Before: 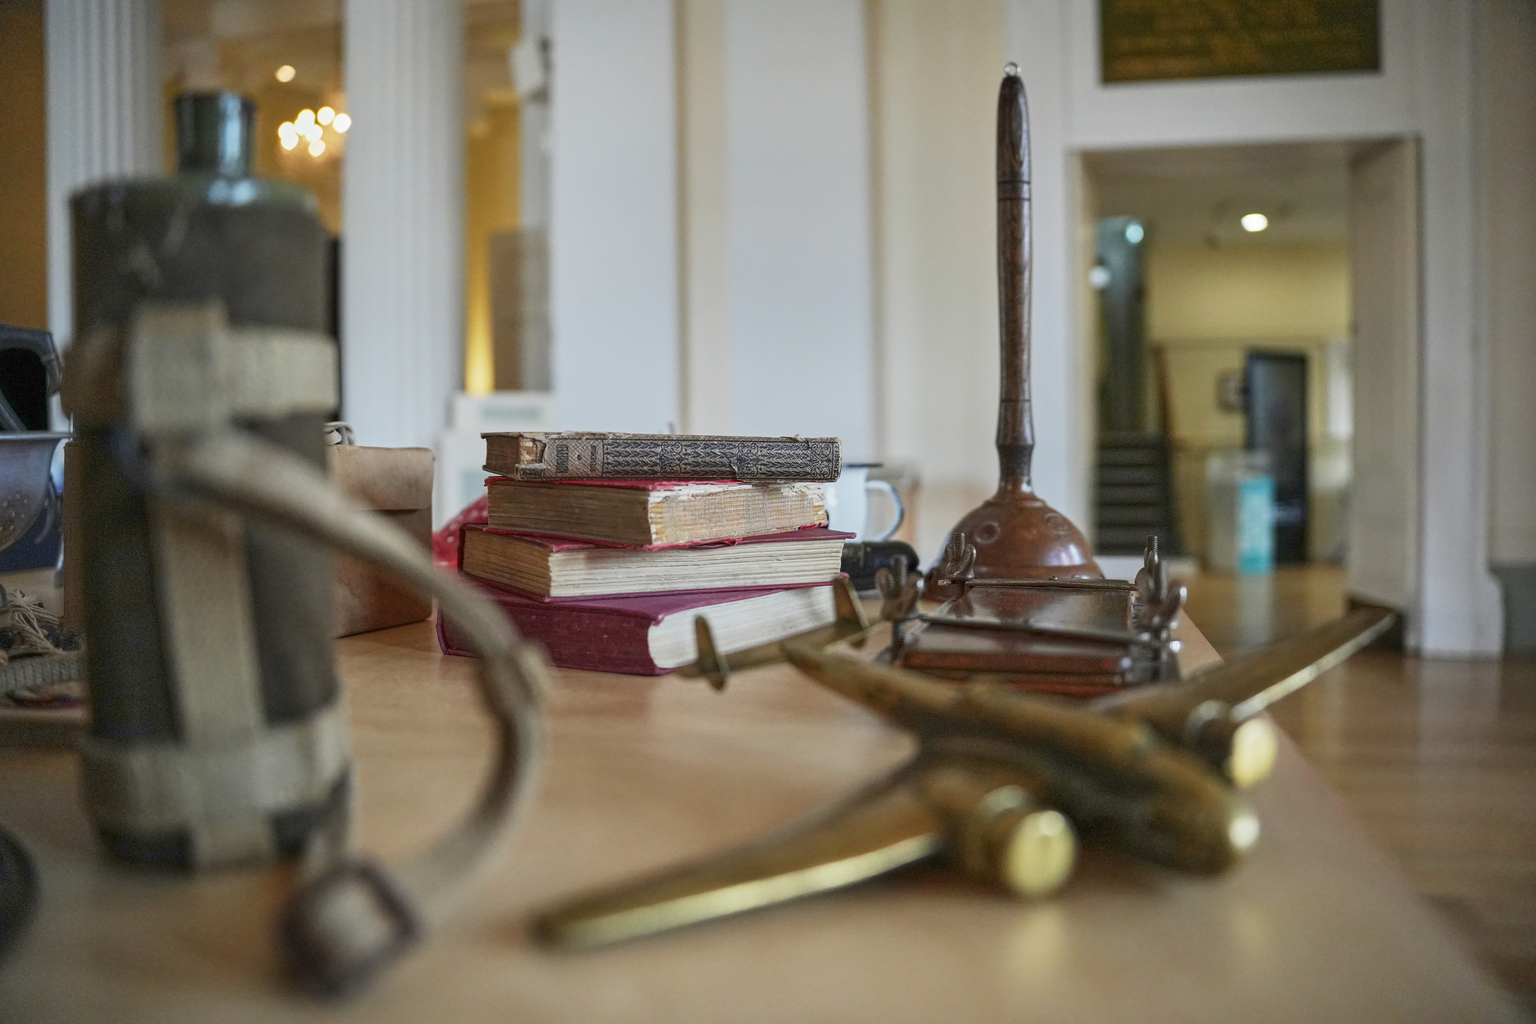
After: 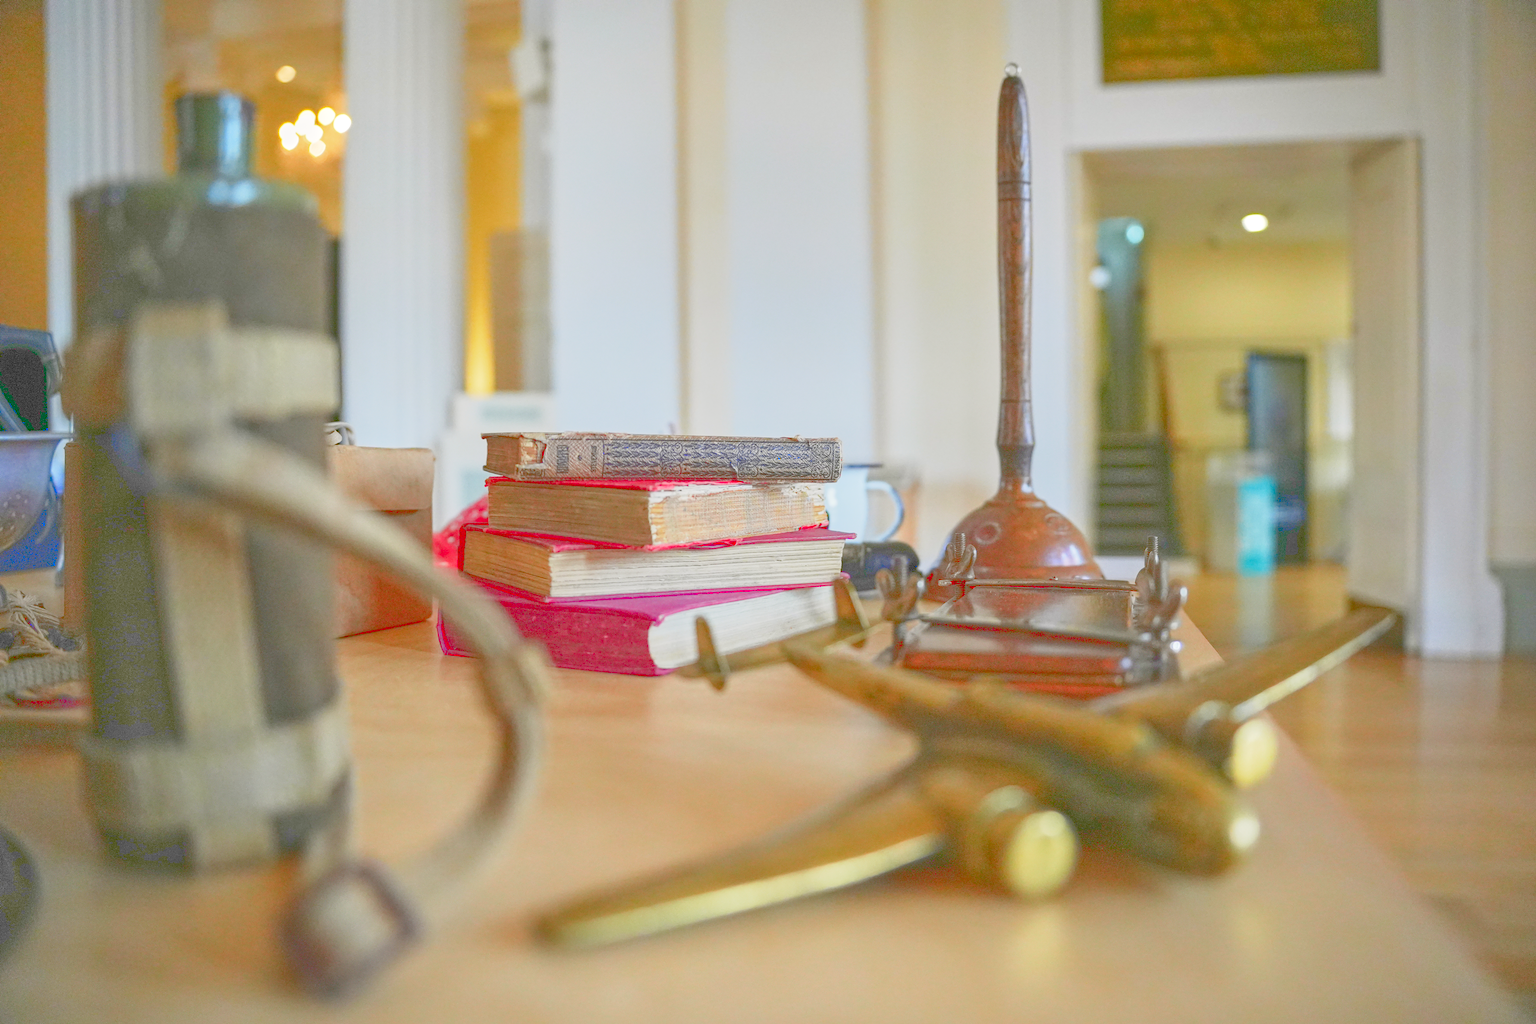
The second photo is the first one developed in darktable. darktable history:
tone curve: curves: ch0 [(0, 0) (0.003, 0.275) (0.011, 0.288) (0.025, 0.309) (0.044, 0.326) (0.069, 0.346) (0.1, 0.37) (0.136, 0.396) (0.177, 0.432) (0.224, 0.473) (0.277, 0.516) (0.335, 0.566) (0.399, 0.611) (0.468, 0.661) (0.543, 0.711) (0.623, 0.761) (0.709, 0.817) (0.801, 0.867) (0.898, 0.911) (1, 1)], color space Lab, linked channels, preserve colors none
haze removal: compatibility mode true, adaptive false
